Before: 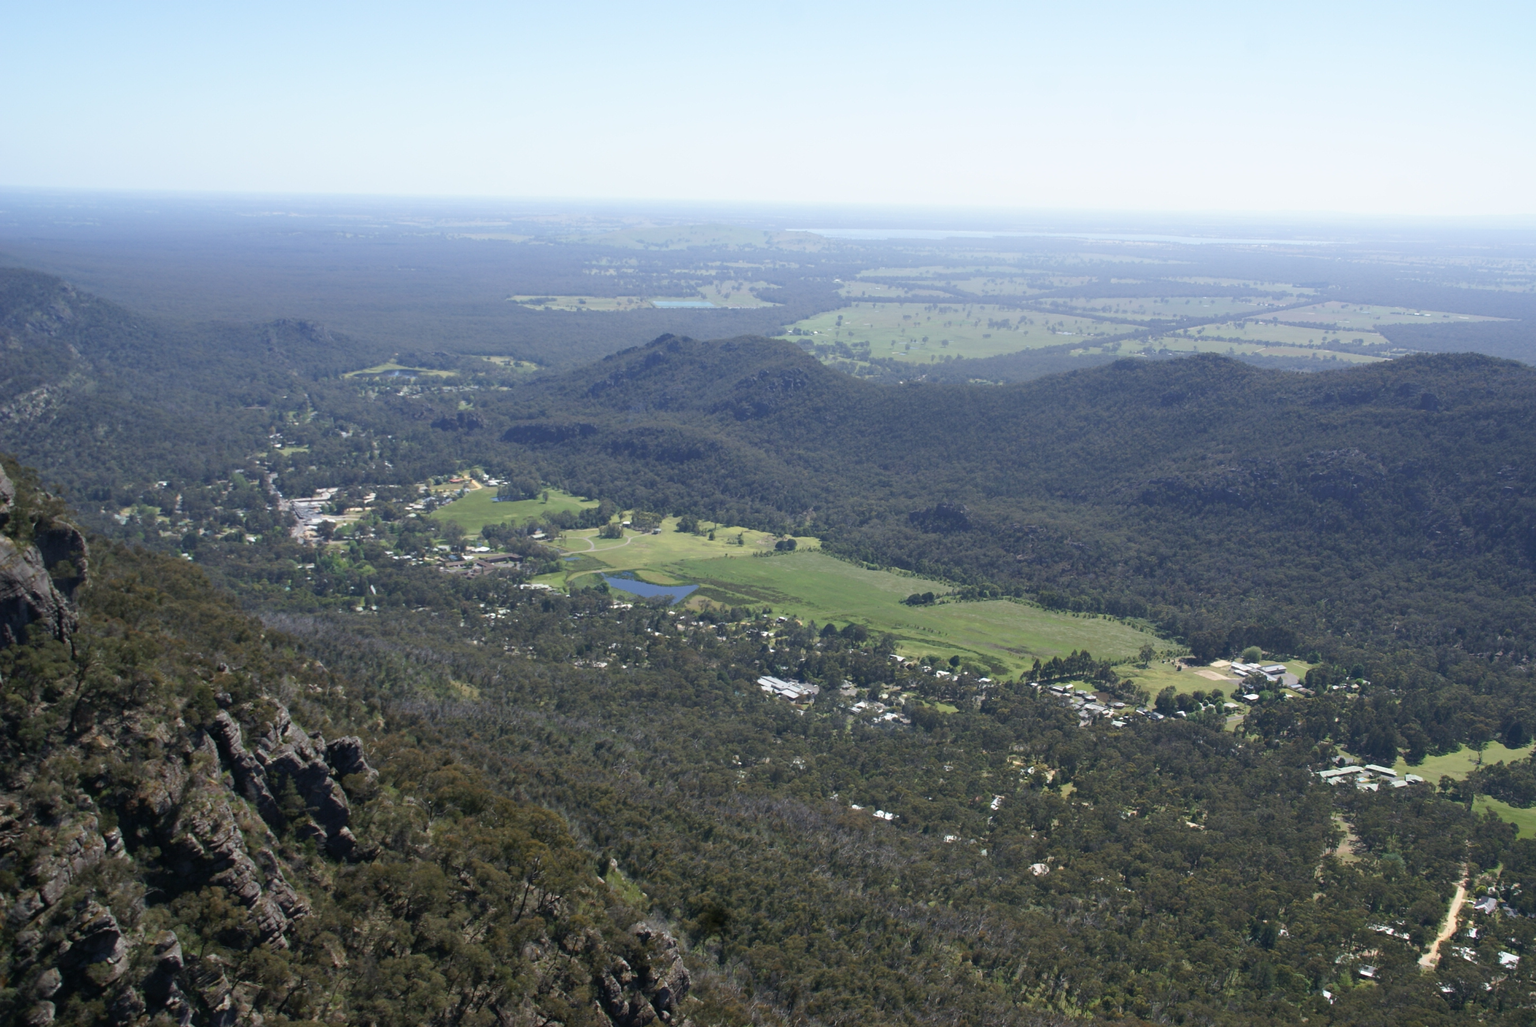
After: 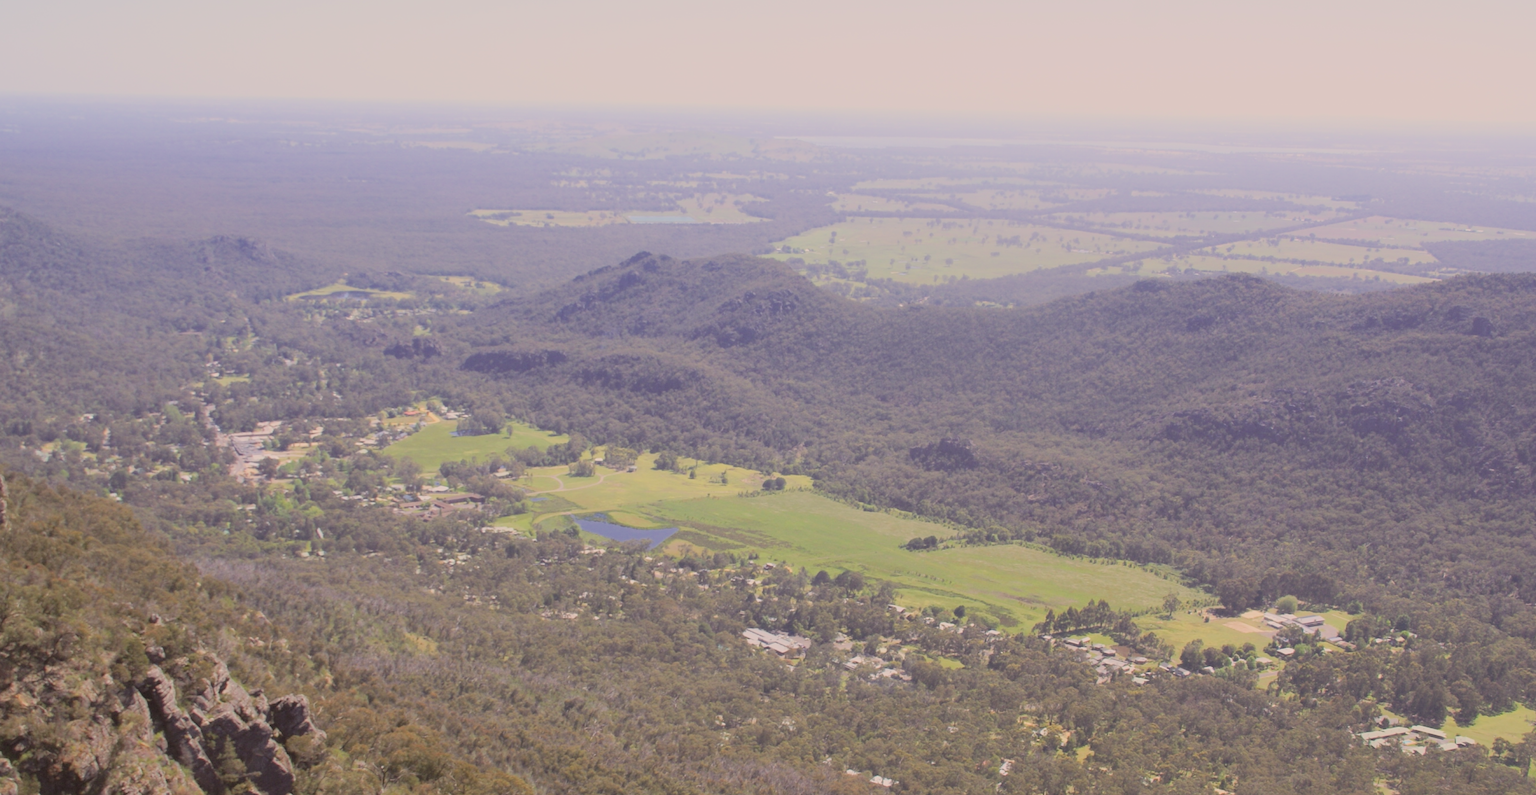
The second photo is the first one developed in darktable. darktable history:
crop: left 5.382%, top 10.268%, right 3.69%, bottom 19.246%
color correction: highlights a* 10.17, highlights b* 9.69, shadows a* 8.32, shadows b* 8.19, saturation 0.806
filmic rgb: black relative exposure -15.89 EV, white relative exposure 7.95 EV, threshold 2.97 EV, hardness 4.2, latitude 49.36%, contrast 0.506, color science v6 (2022), enable highlight reconstruction true
contrast brightness saturation: contrast 0.239, brightness 0.245, saturation 0.387
